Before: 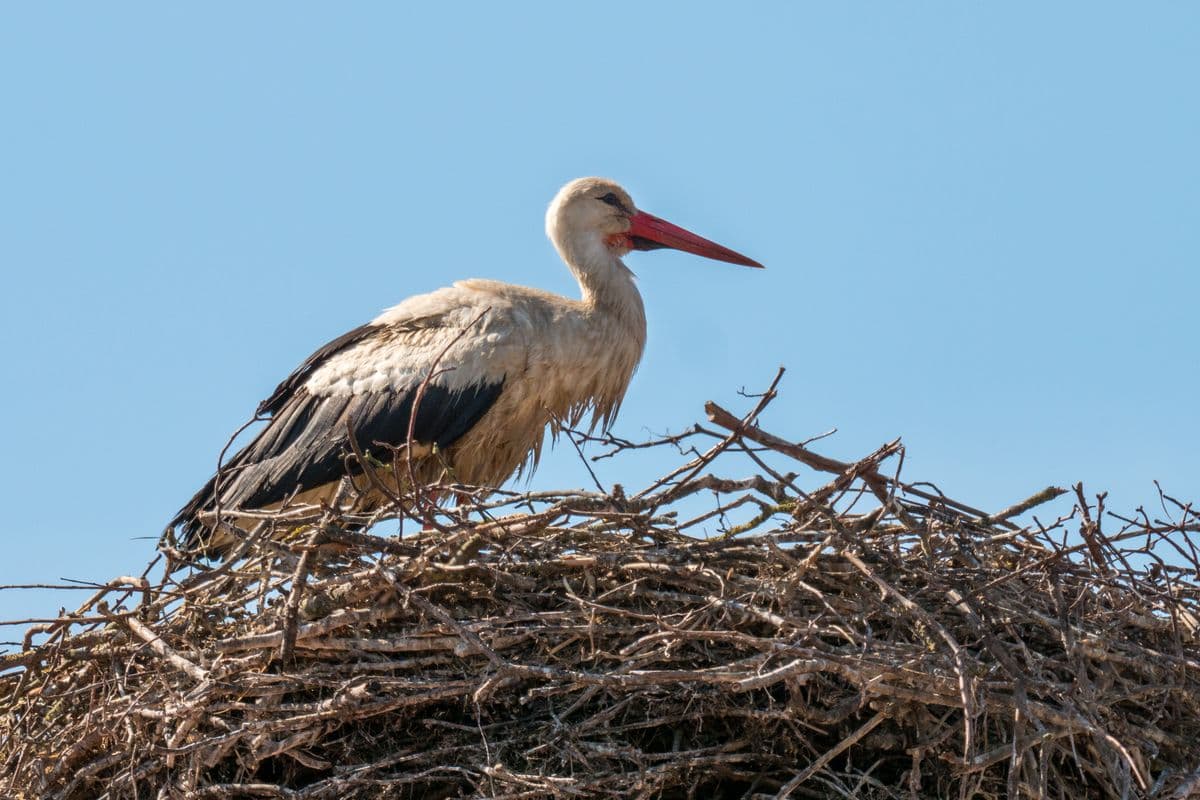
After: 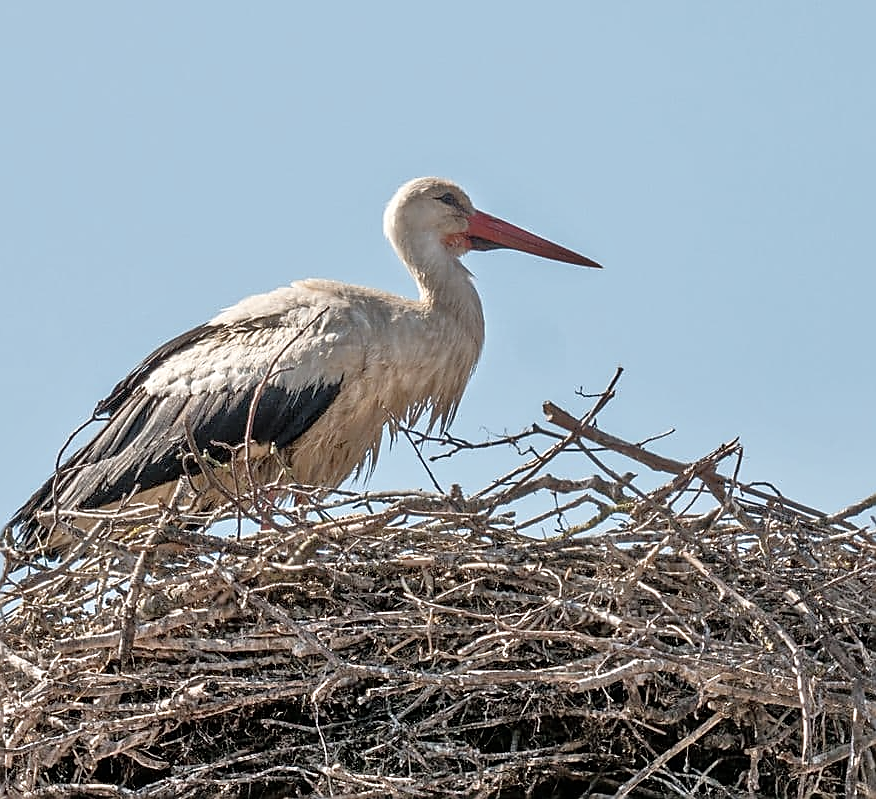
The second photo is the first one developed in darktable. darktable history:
contrast brightness saturation: contrast 0.099, saturation -0.366
crop: left 13.581%, right 13.398%
tone equalizer: -7 EV 0.163 EV, -6 EV 0.56 EV, -5 EV 1.12 EV, -4 EV 1.34 EV, -3 EV 1.14 EV, -2 EV 0.6 EV, -1 EV 0.161 EV
sharpen: radius 1.415, amount 1.265, threshold 0.68
